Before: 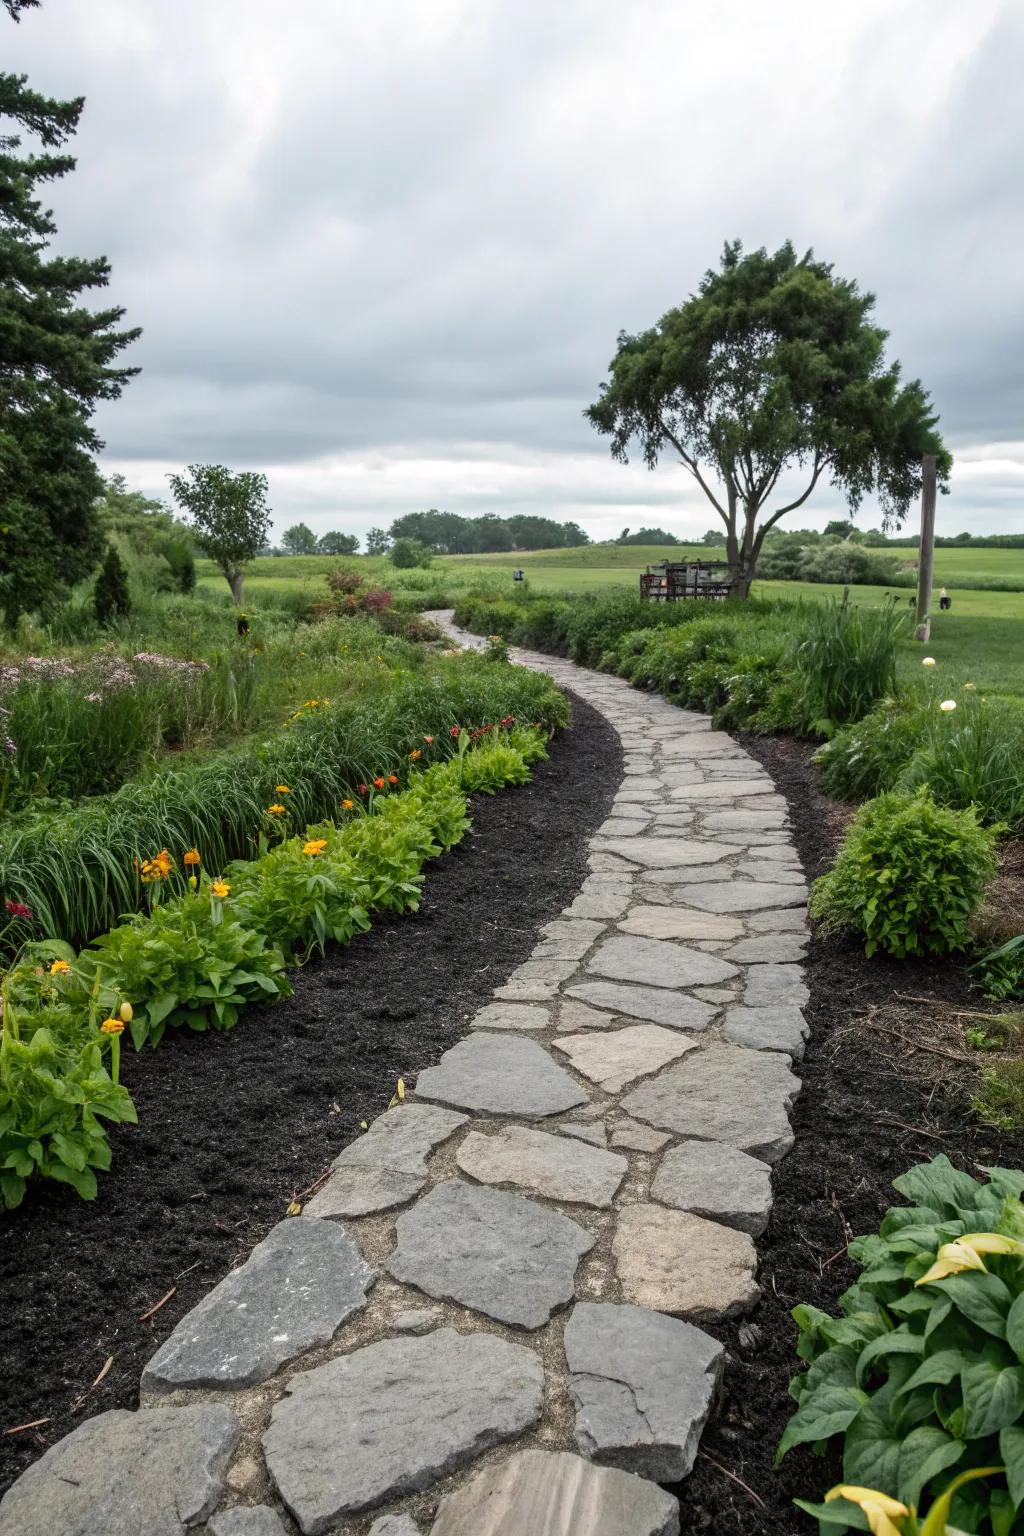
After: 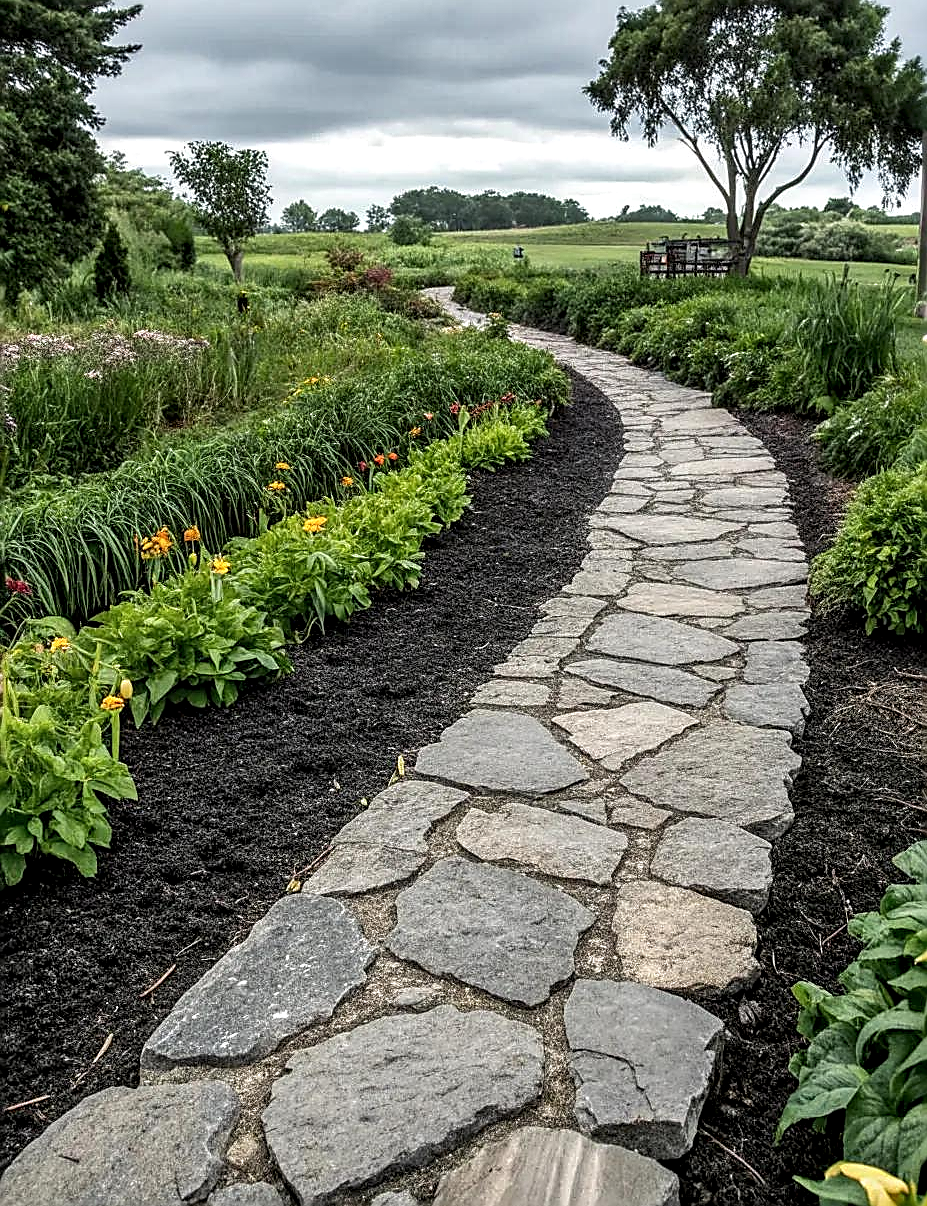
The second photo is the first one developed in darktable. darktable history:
shadows and highlights: shadows 43.5, white point adjustment -1.53, soften with gaussian
local contrast: detail 150%
sharpen: radius 1.652, amount 1.282
crop: top 21.065%, right 9.422%, bottom 0.292%
levels: levels [0, 0.48, 0.961]
